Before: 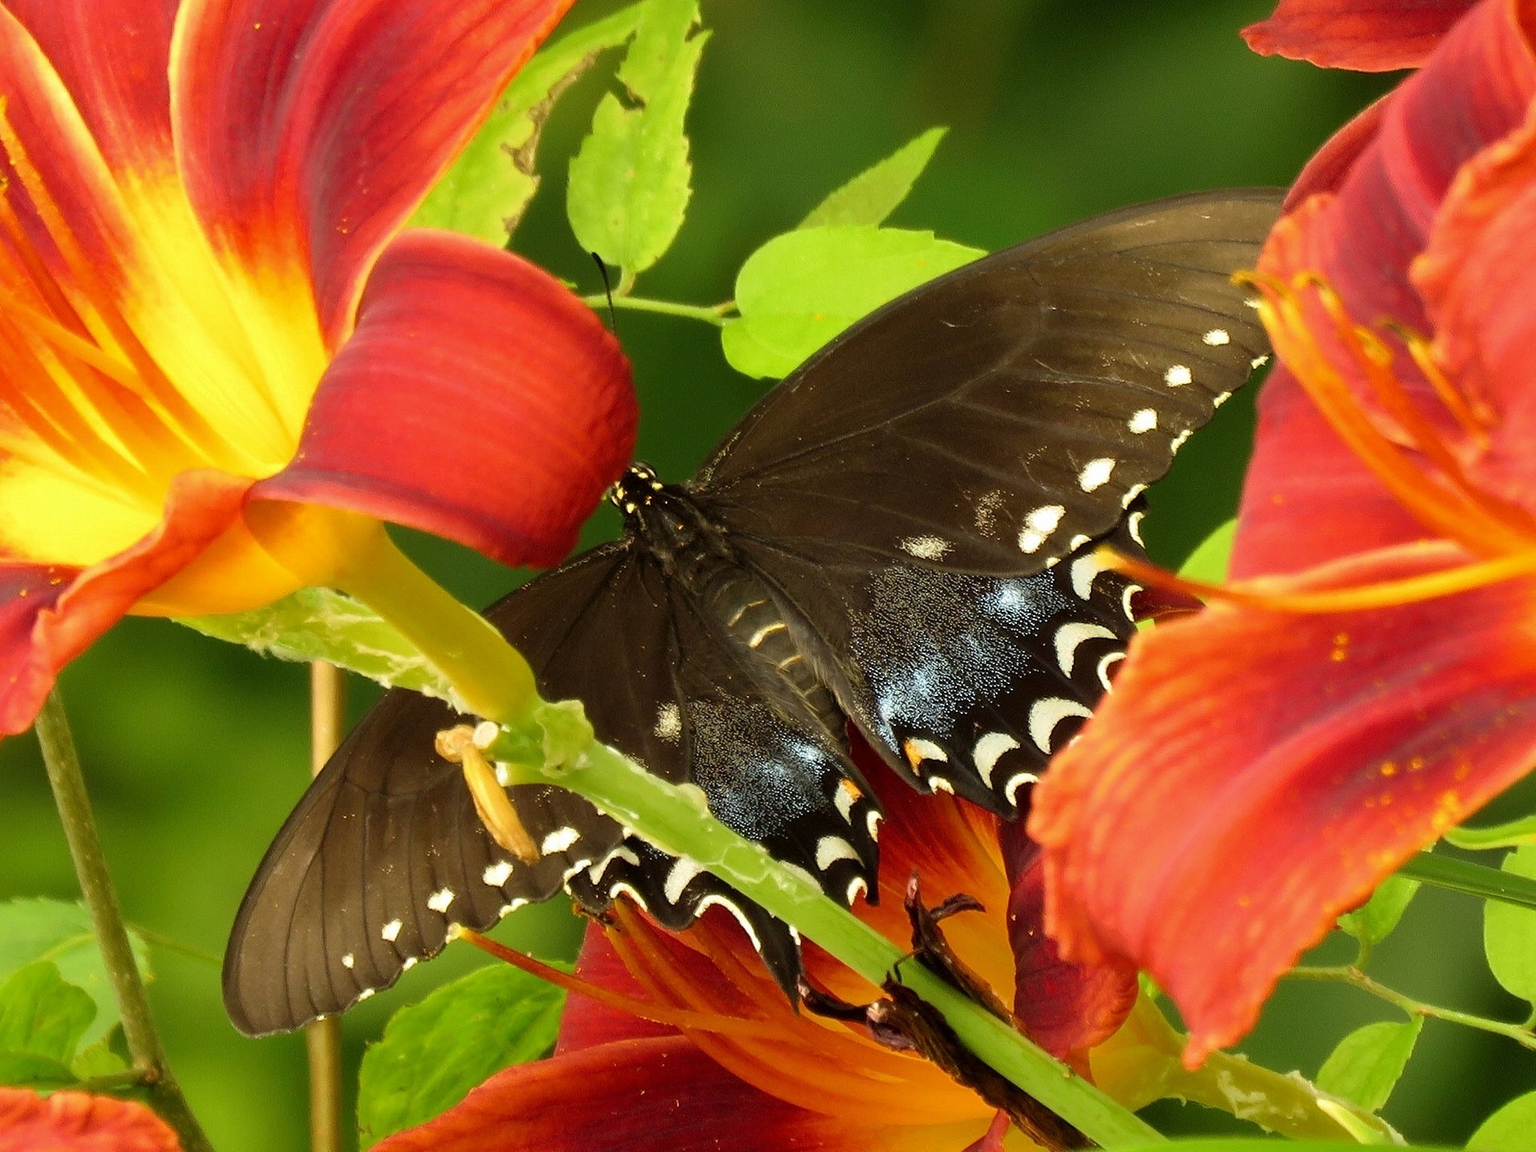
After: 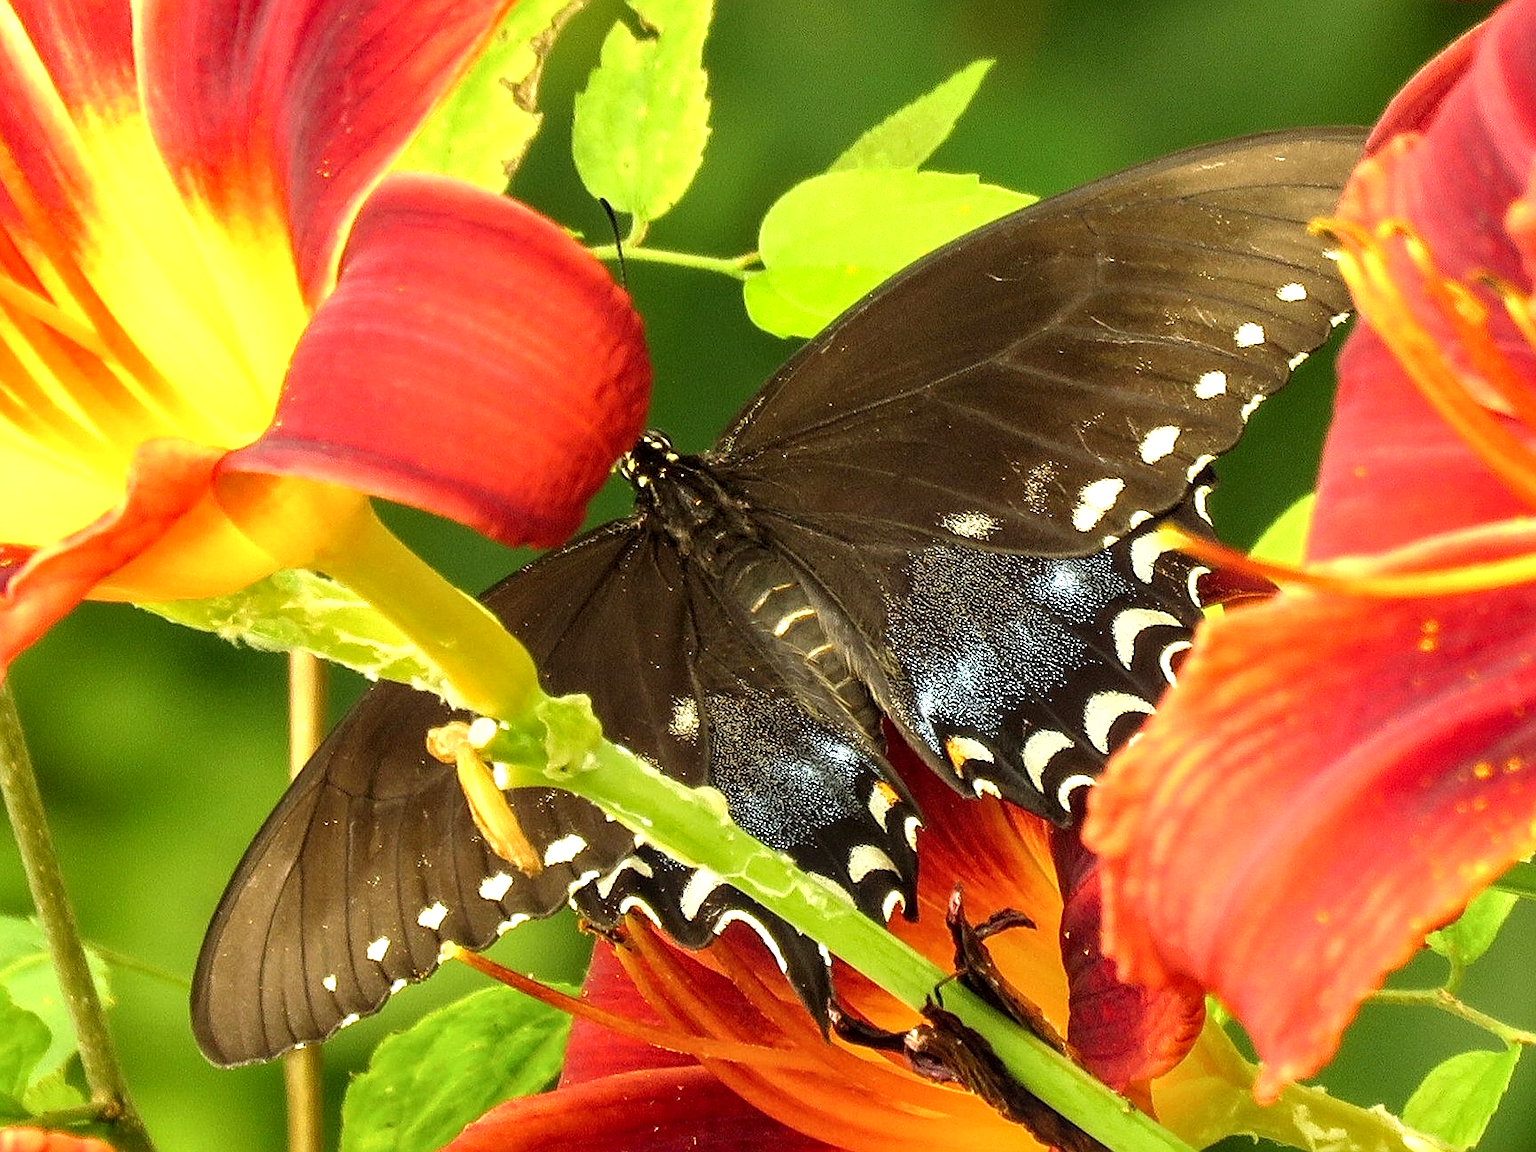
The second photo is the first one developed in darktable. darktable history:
crop: left 3.305%, top 6.436%, right 6.389%, bottom 3.258%
local contrast: detail 130%
exposure: black level correction 0, exposure 0.7 EV, compensate exposure bias true, compensate highlight preservation false
sharpen: on, module defaults
